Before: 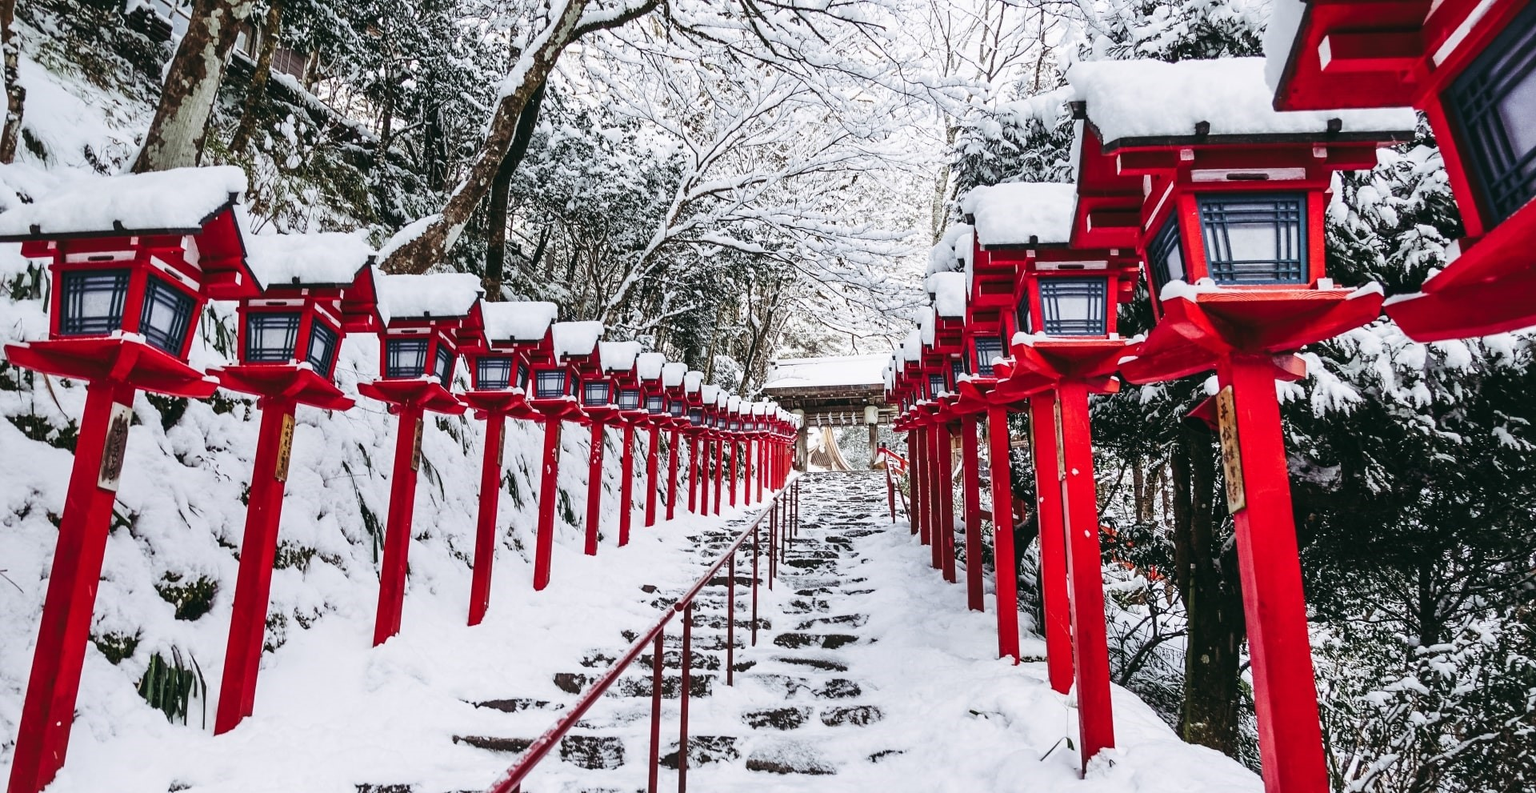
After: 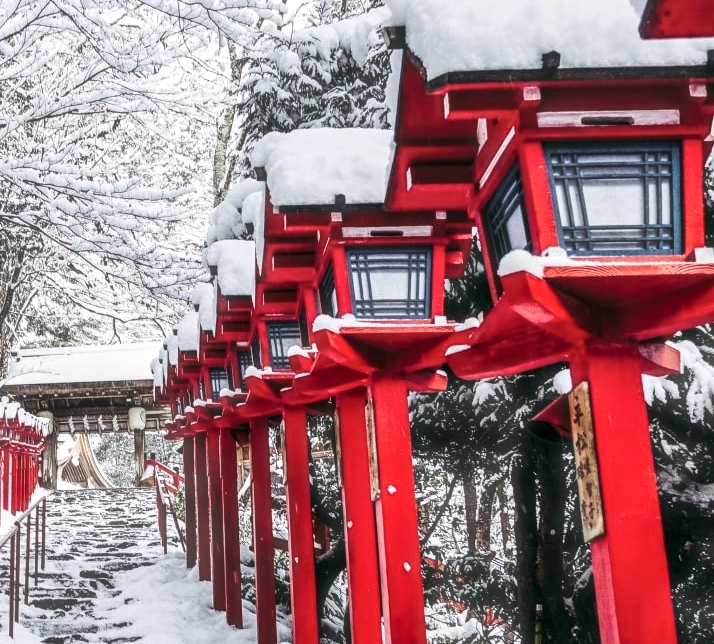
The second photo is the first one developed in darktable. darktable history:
local contrast: highlights 63%, detail 143%, midtone range 0.431
haze removal: strength -0.098, compatibility mode true, adaptive false
crop and rotate: left 49.584%, top 10.152%, right 13.215%, bottom 24.83%
